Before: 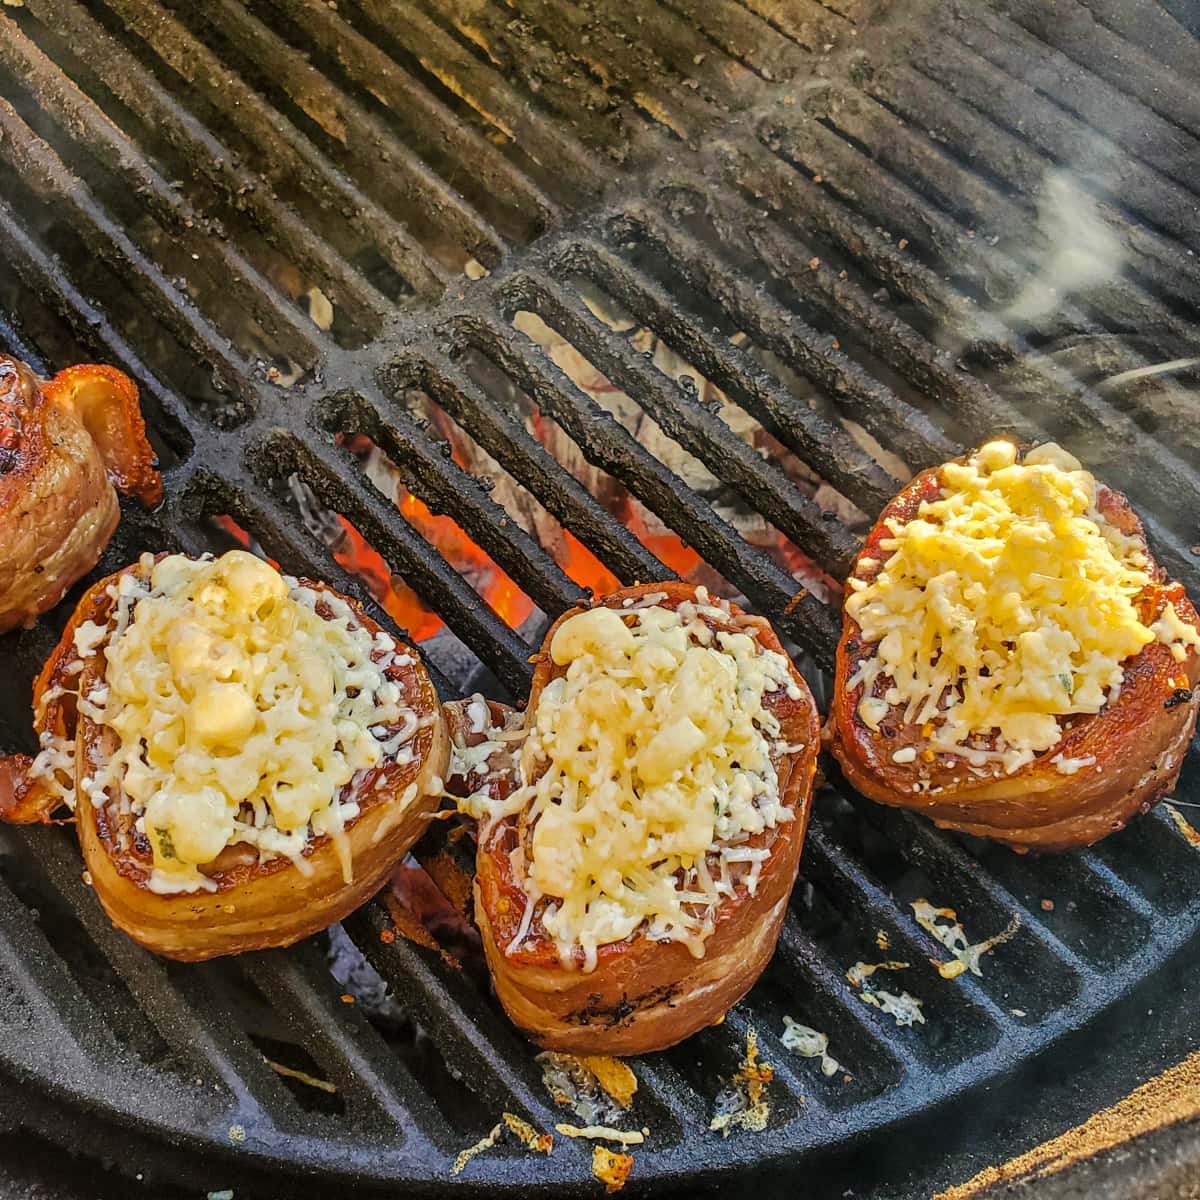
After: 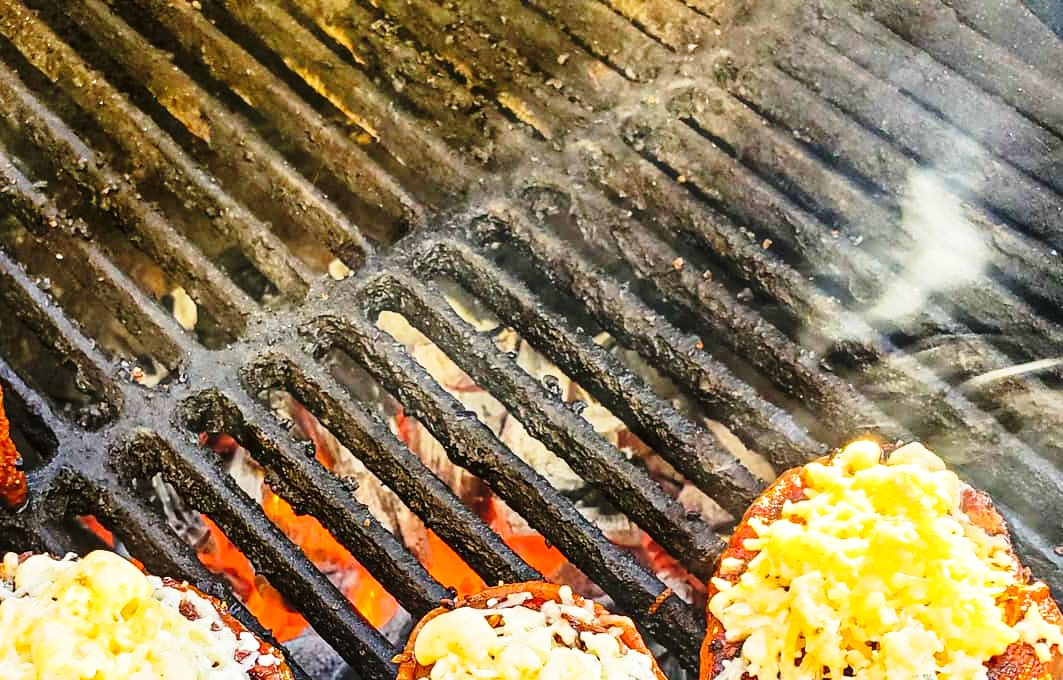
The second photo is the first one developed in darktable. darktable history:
crop and rotate: left 11.378%, bottom 43.25%
base curve: curves: ch0 [(0, 0) (0.026, 0.03) (0.109, 0.232) (0.351, 0.748) (0.669, 0.968) (1, 1)], exposure shift 0.576, preserve colors none
